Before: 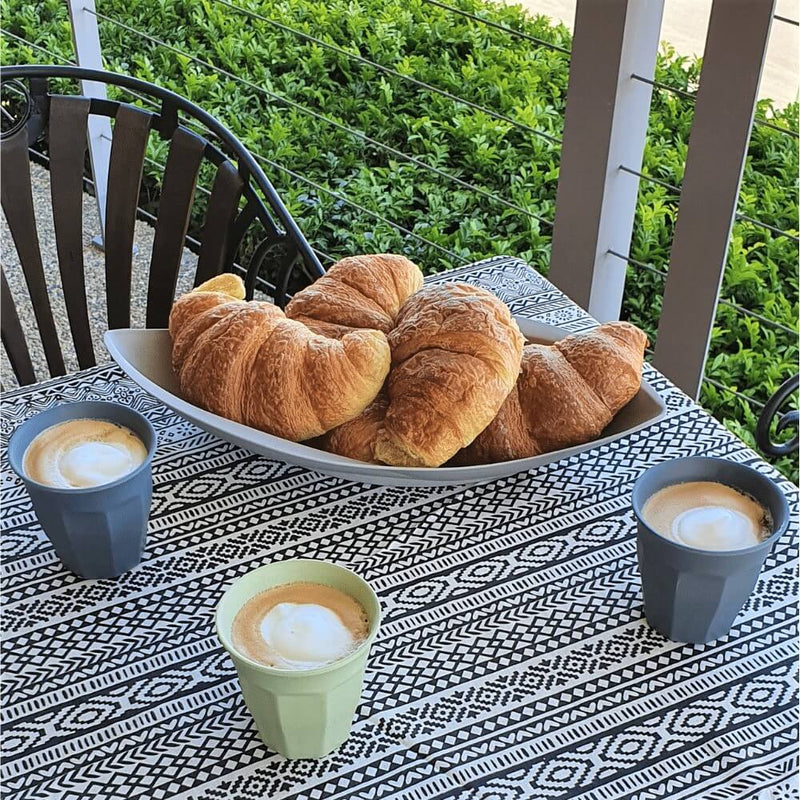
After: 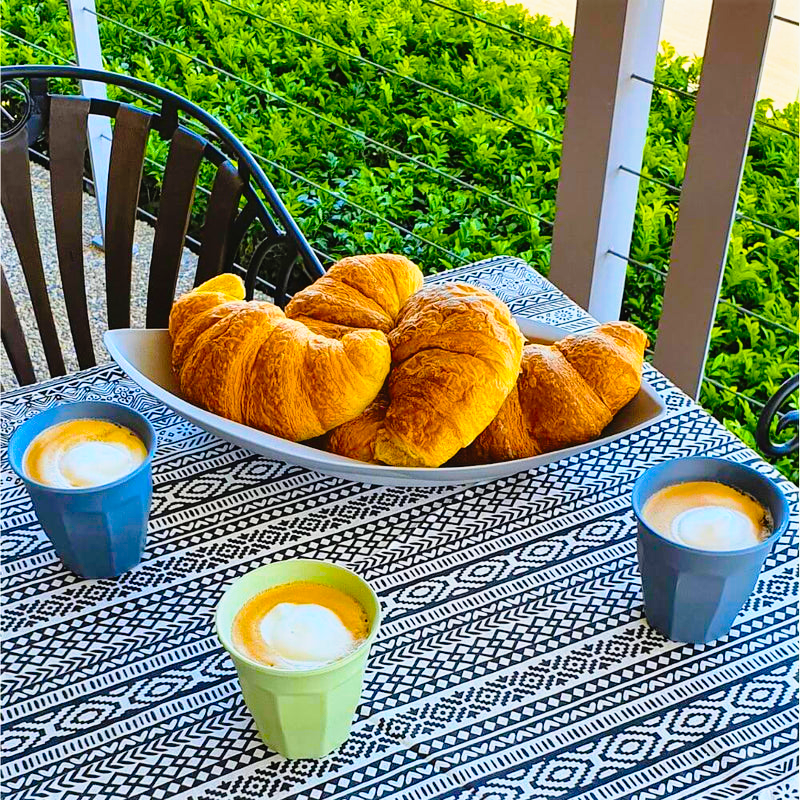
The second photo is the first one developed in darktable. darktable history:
tone curve: curves: ch0 [(0, 0.013) (0.129, 0.1) (0.327, 0.382) (0.489, 0.573) (0.66, 0.748) (0.858, 0.926) (1, 0.977)]; ch1 [(0, 0) (0.353, 0.344) (0.45, 0.46) (0.498, 0.498) (0.521, 0.512) (0.563, 0.559) (0.592, 0.585) (0.647, 0.68) (1, 1)]; ch2 [(0, 0) (0.333, 0.346) (0.375, 0.375) (0.427, 0.44) (0.476, 0.492) (0.511, 0.508) (0.528, 0.533) (0.579, 0.61) (0.612, 0.644) (0.66, 0.715) (1, 1)], preserve colors none
color balance rgb: linear chroma grading › shadows 17.328%, linear chroma grading › highlights 61.107%, linear chroma grading › global chroma 49.969%, perceptual saturation grading › global saturation 19.441%
